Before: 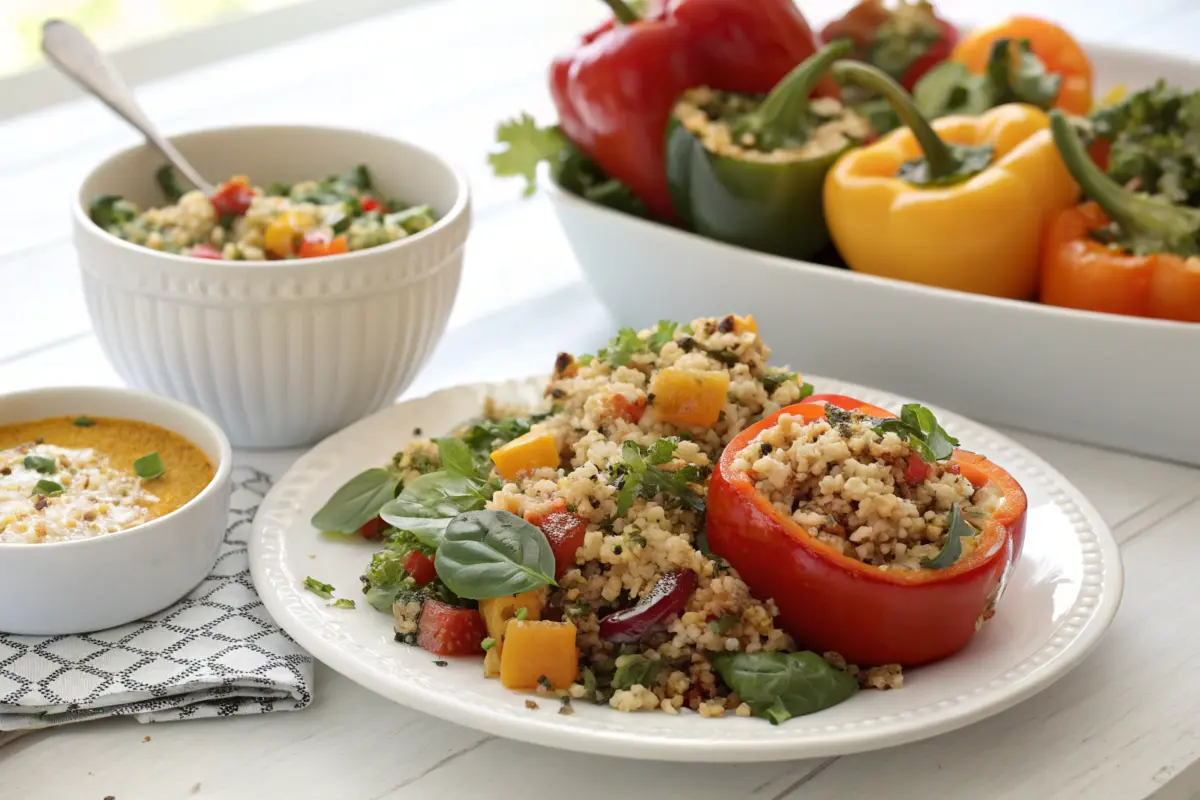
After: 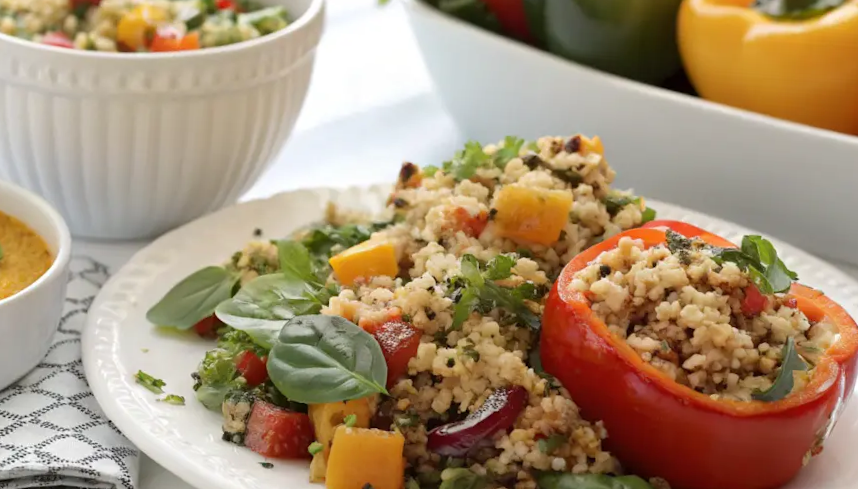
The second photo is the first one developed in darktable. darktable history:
crop and rotate: angle -3.54°, left 9.881%, top 21.117%, right 12.119%, bottom 12.131%
